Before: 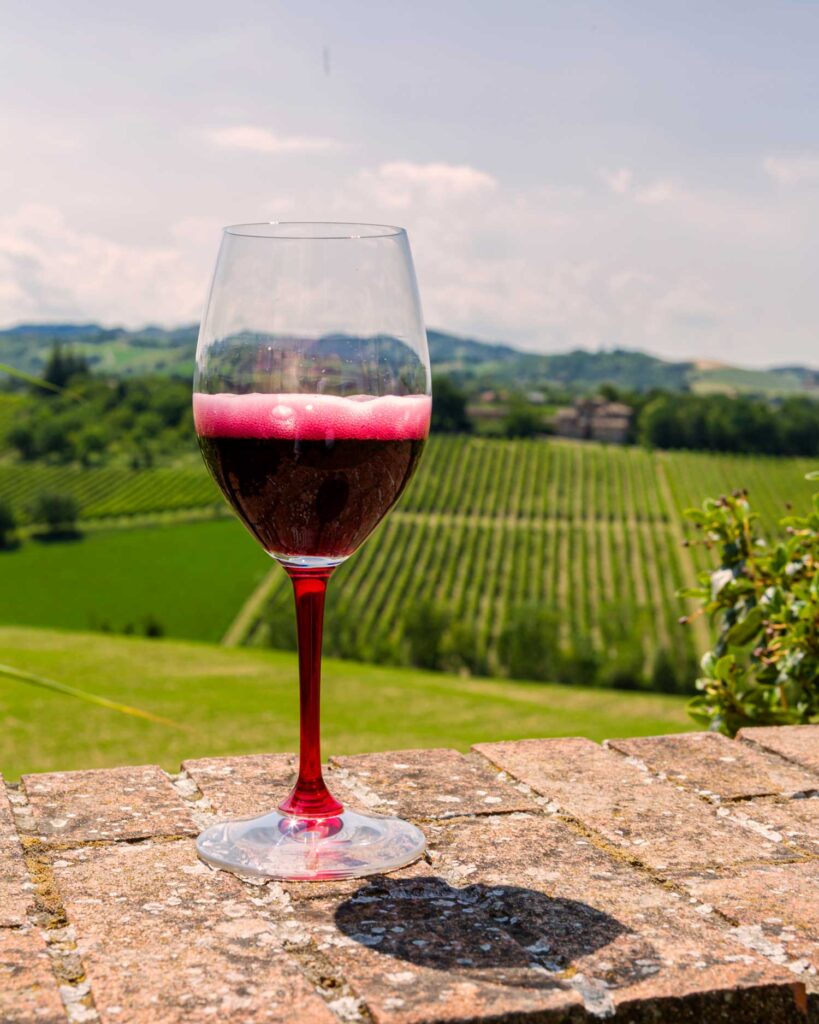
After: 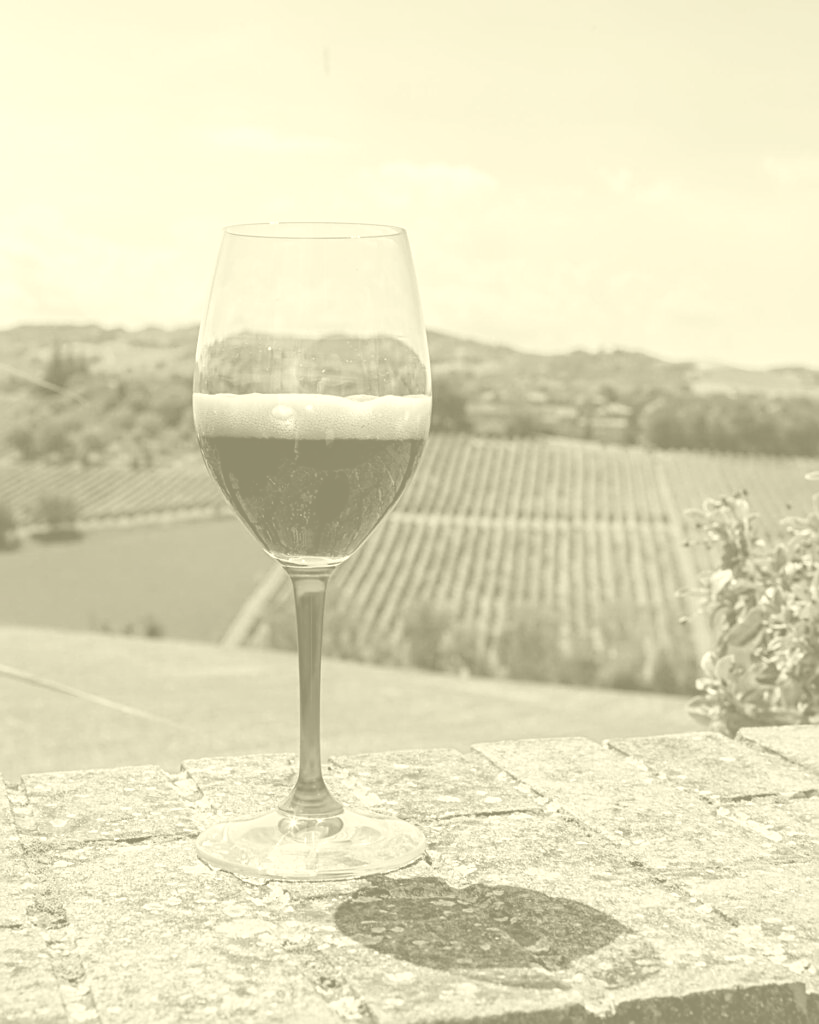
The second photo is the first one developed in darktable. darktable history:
sharpen: on, module defaults
colorize: hue 43.2°, saturation 40%, version 1
color balance: lift [1, 1.015, 1.004, 0.985], gamma [1, 0.958, 0.971, 1.042], gain [1, 0.956, 0.977, 1.044]
